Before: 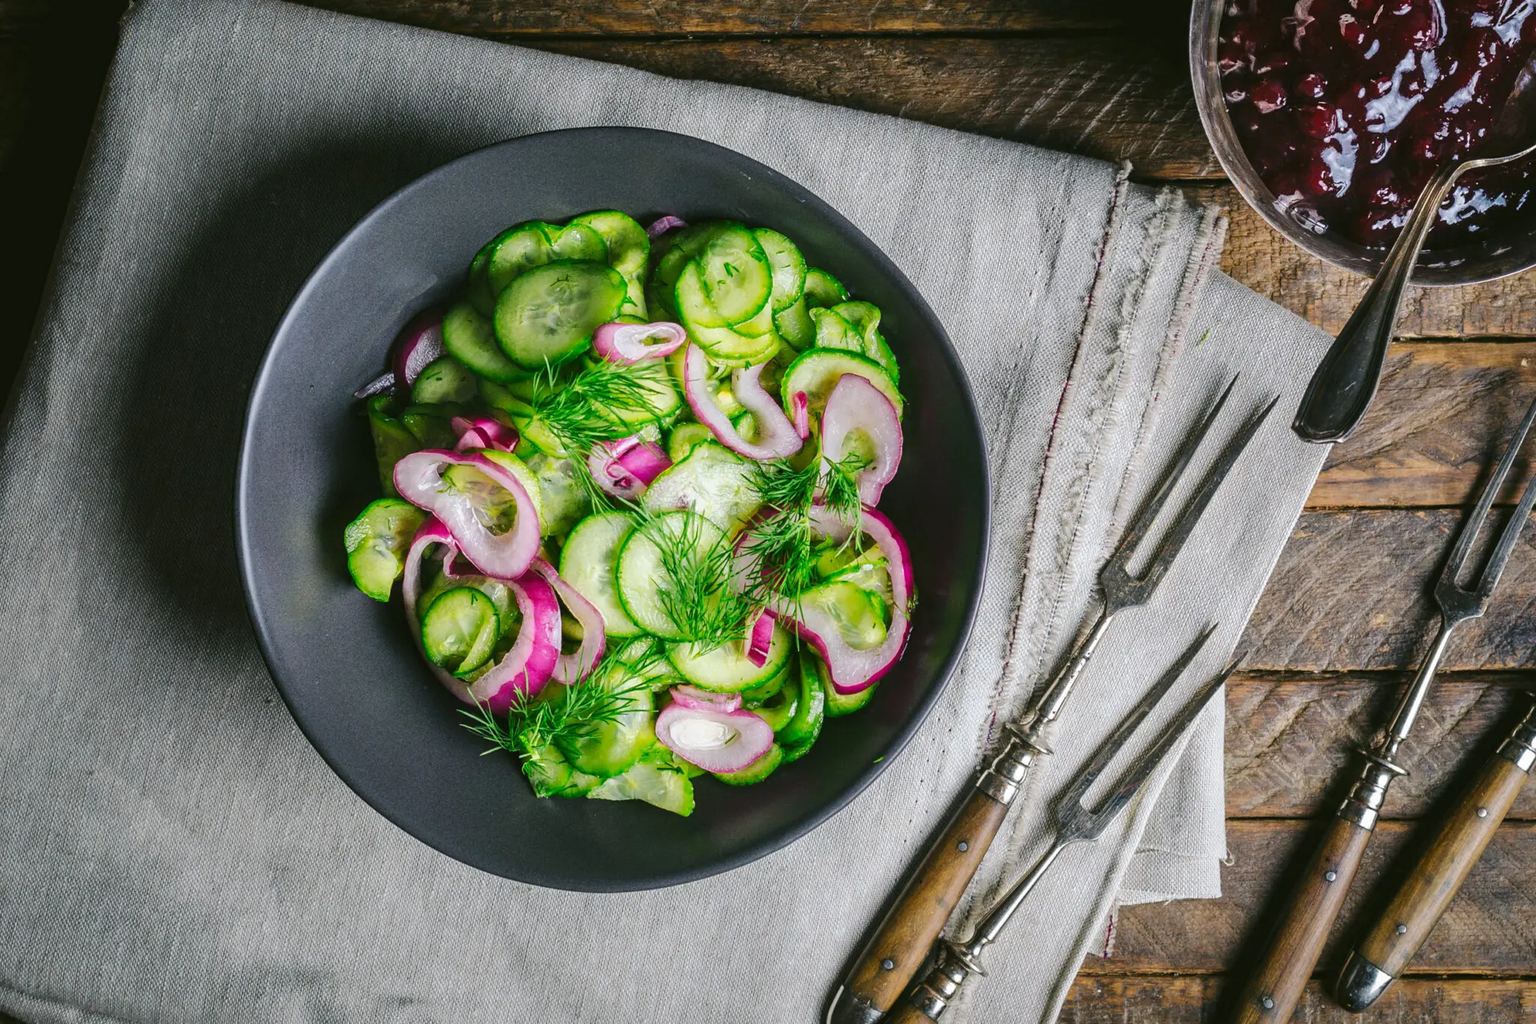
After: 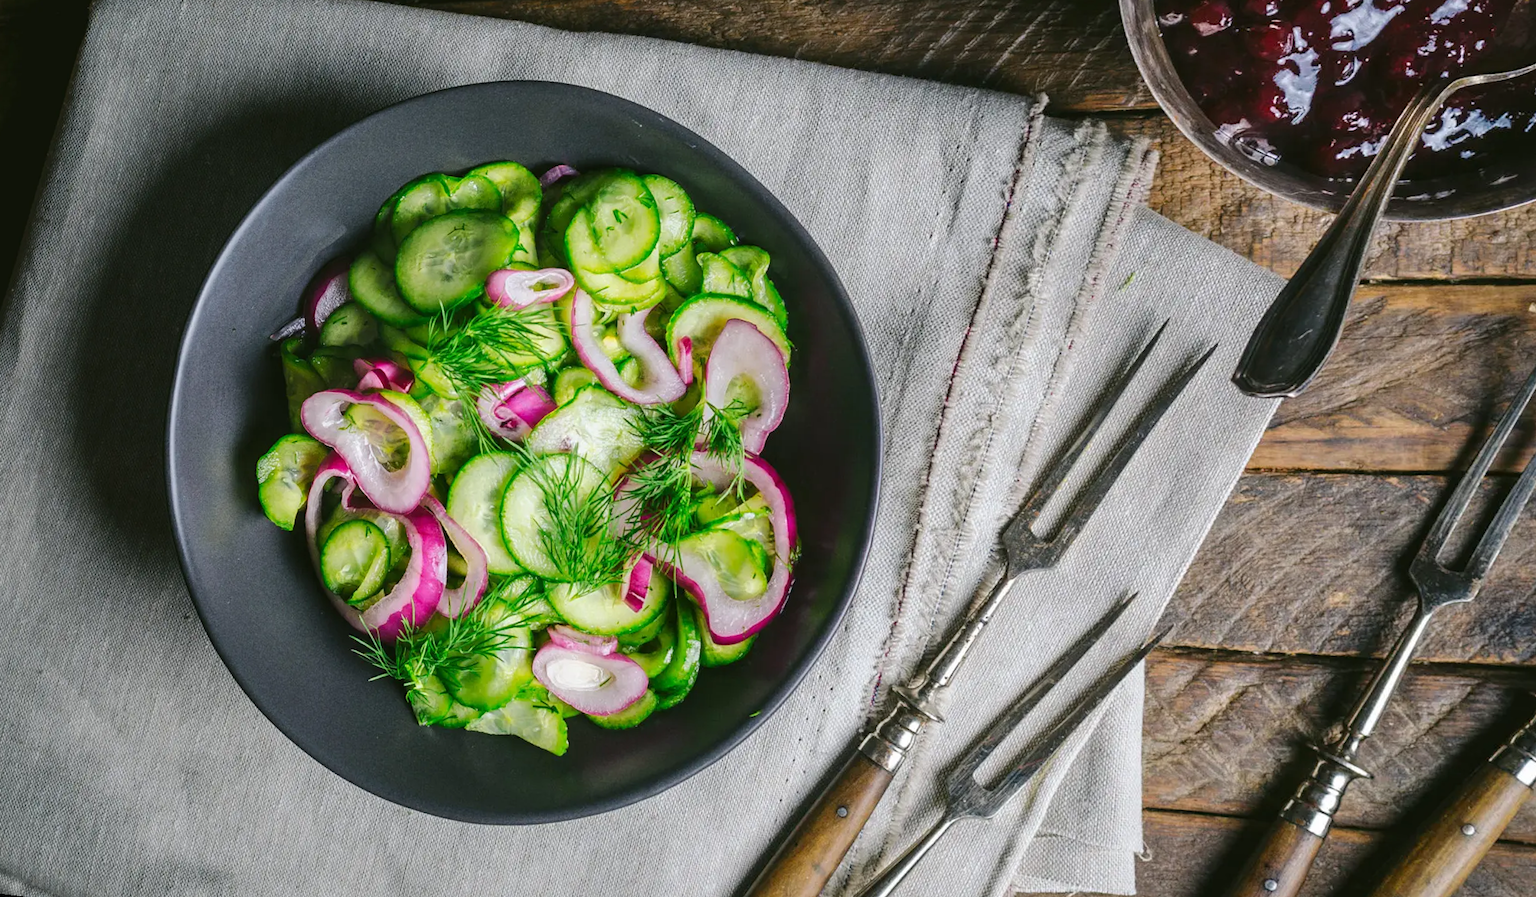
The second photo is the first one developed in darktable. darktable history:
exposure: compensate highlight preservation false
rotate and perspective: rotation 1.69°, lens shift (vertical) -0.023, lens shift (horizontal) -0.291, crop left 0.025, crop right 0.988, crop top 0.092, crop bottom 0.842
